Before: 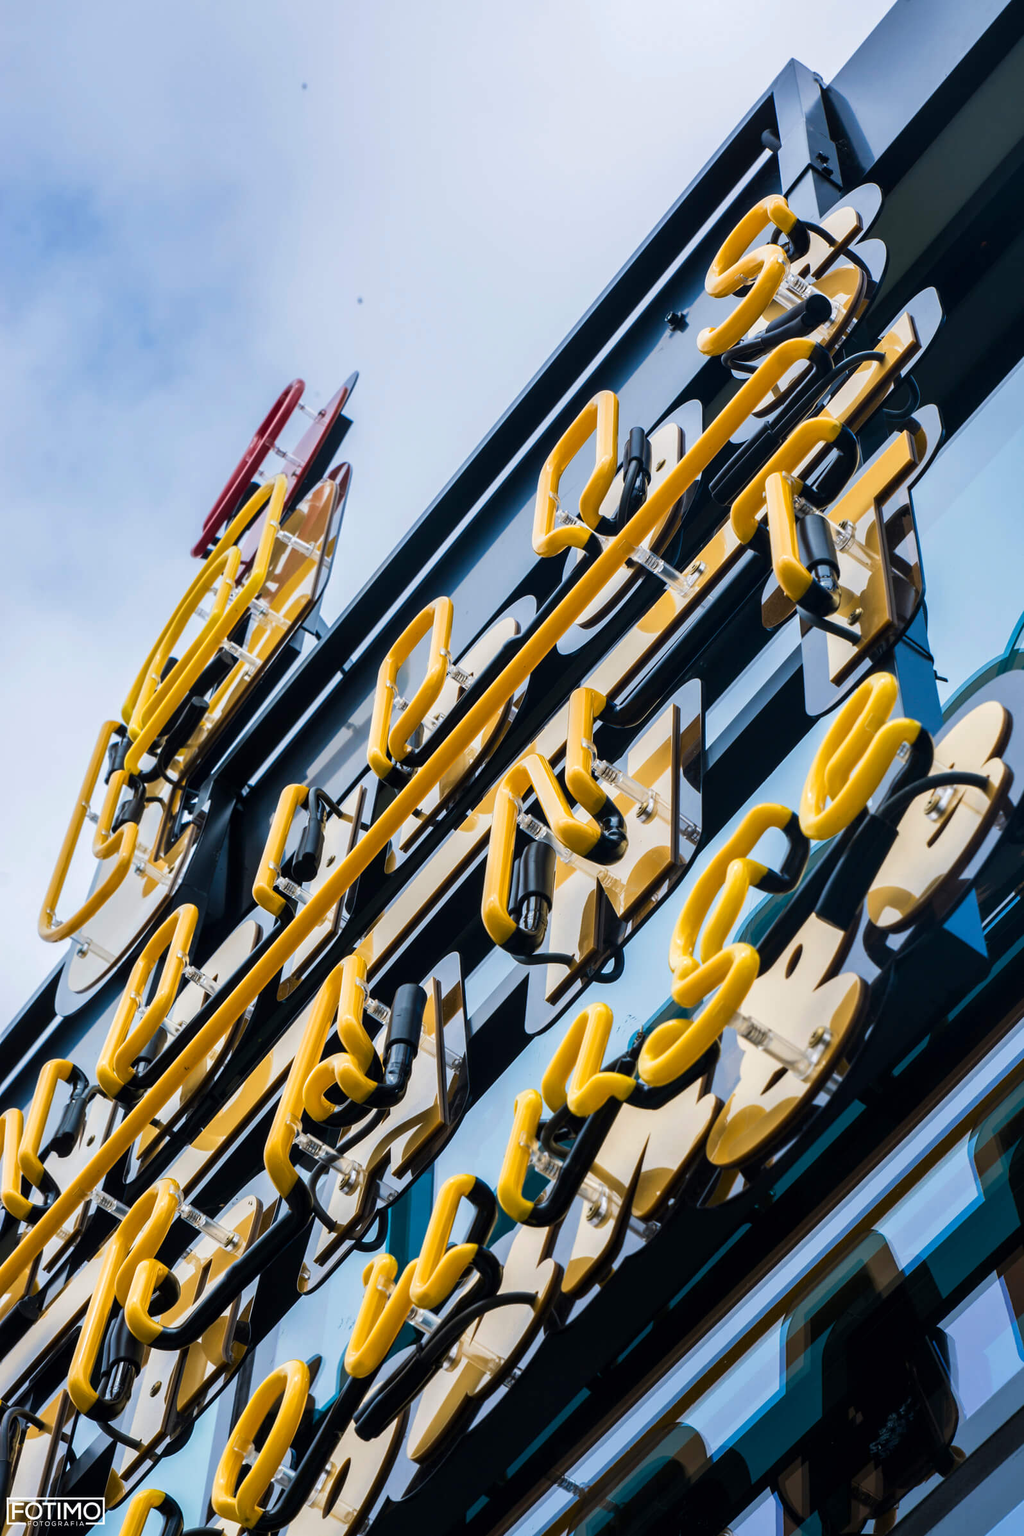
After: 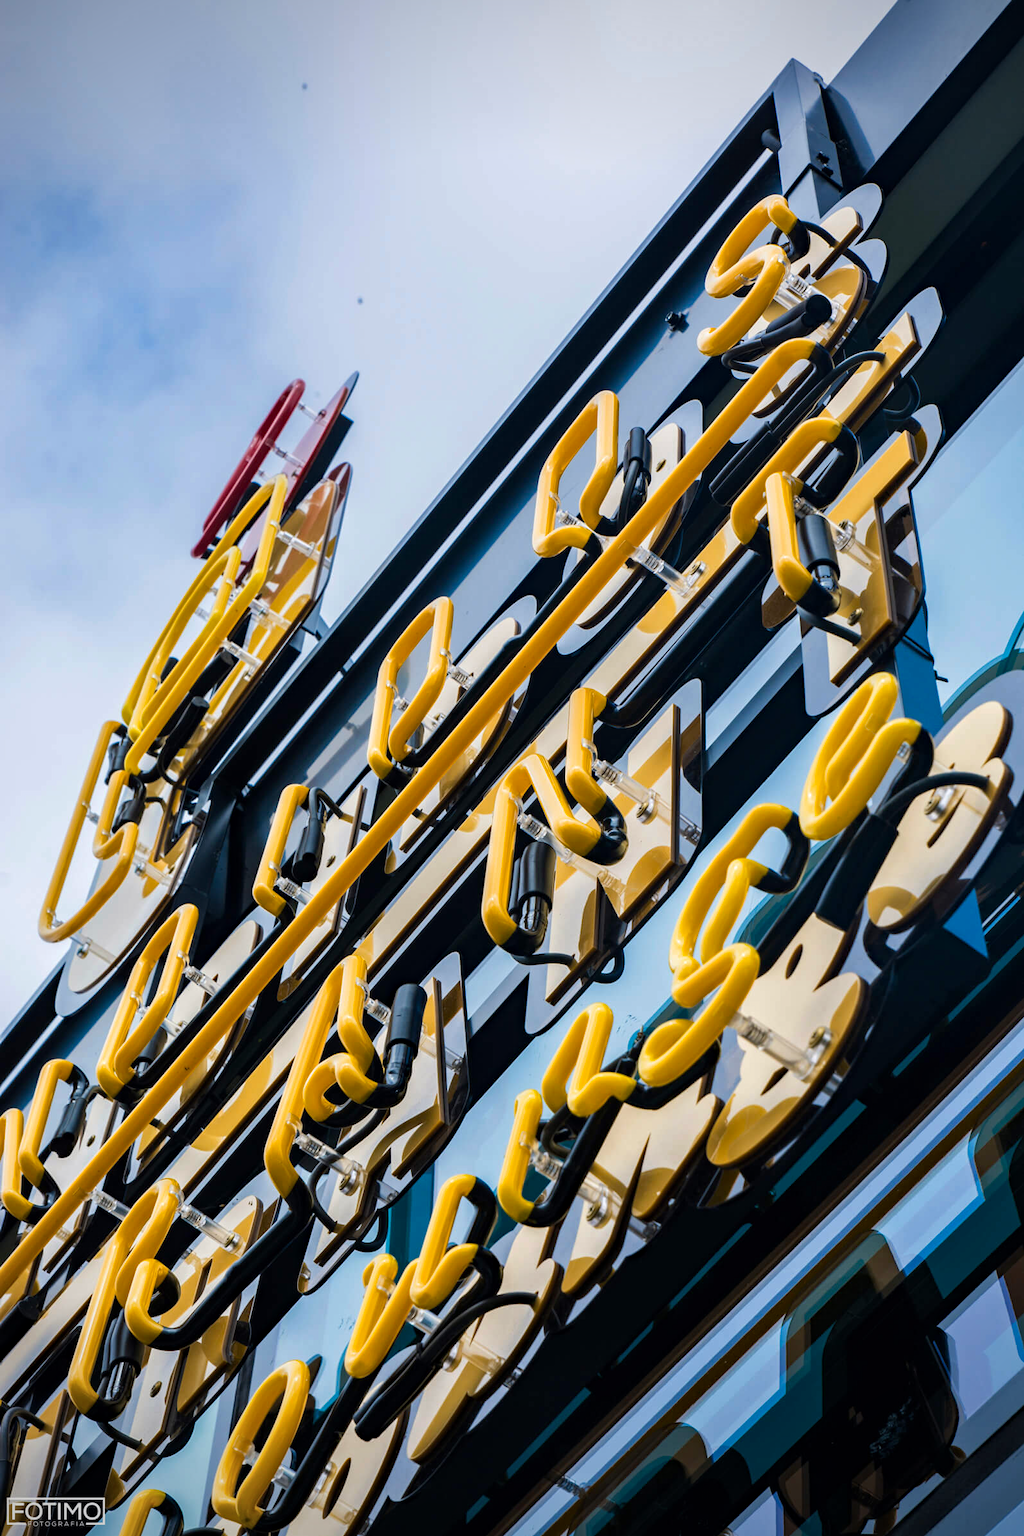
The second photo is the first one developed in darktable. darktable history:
haze removal: compatibility mode true, adaptive false
vignetting: brightness -0.581, saturation -0.121, center (-0.012, 0)
